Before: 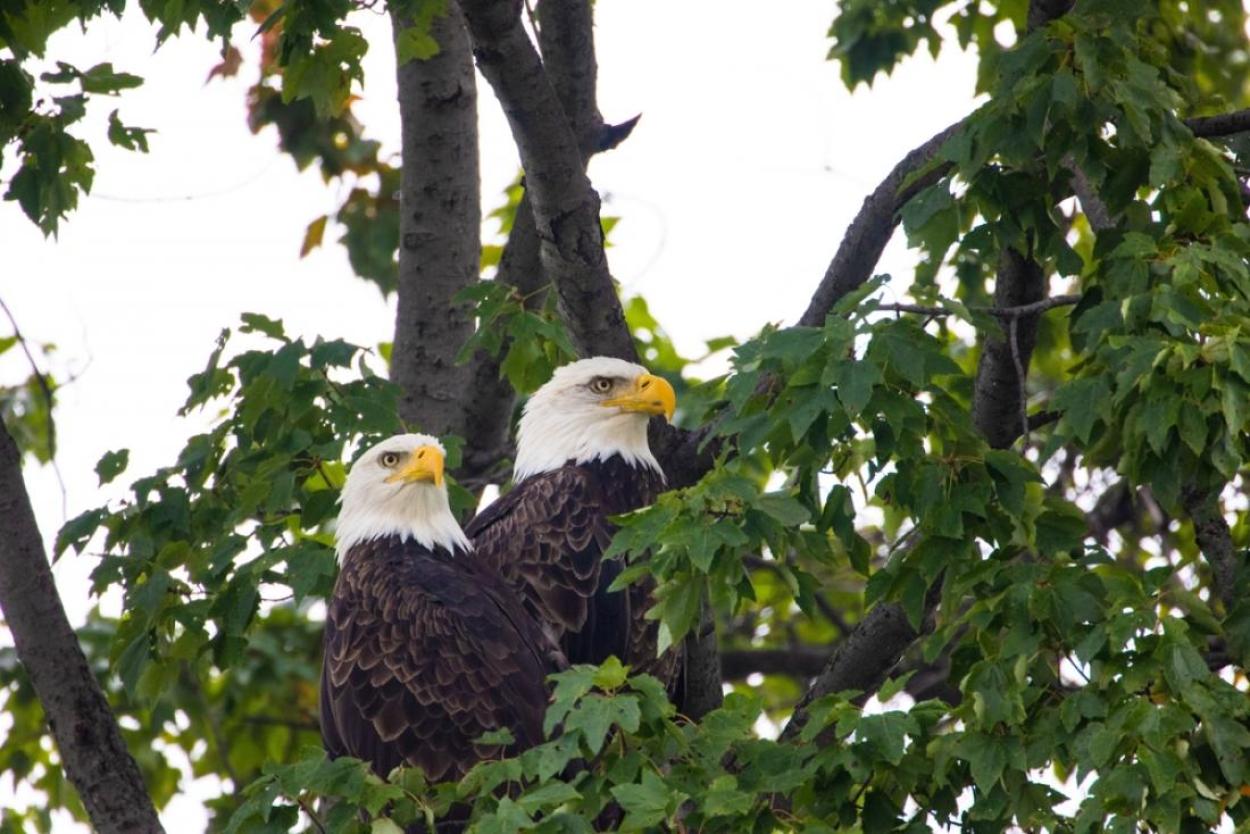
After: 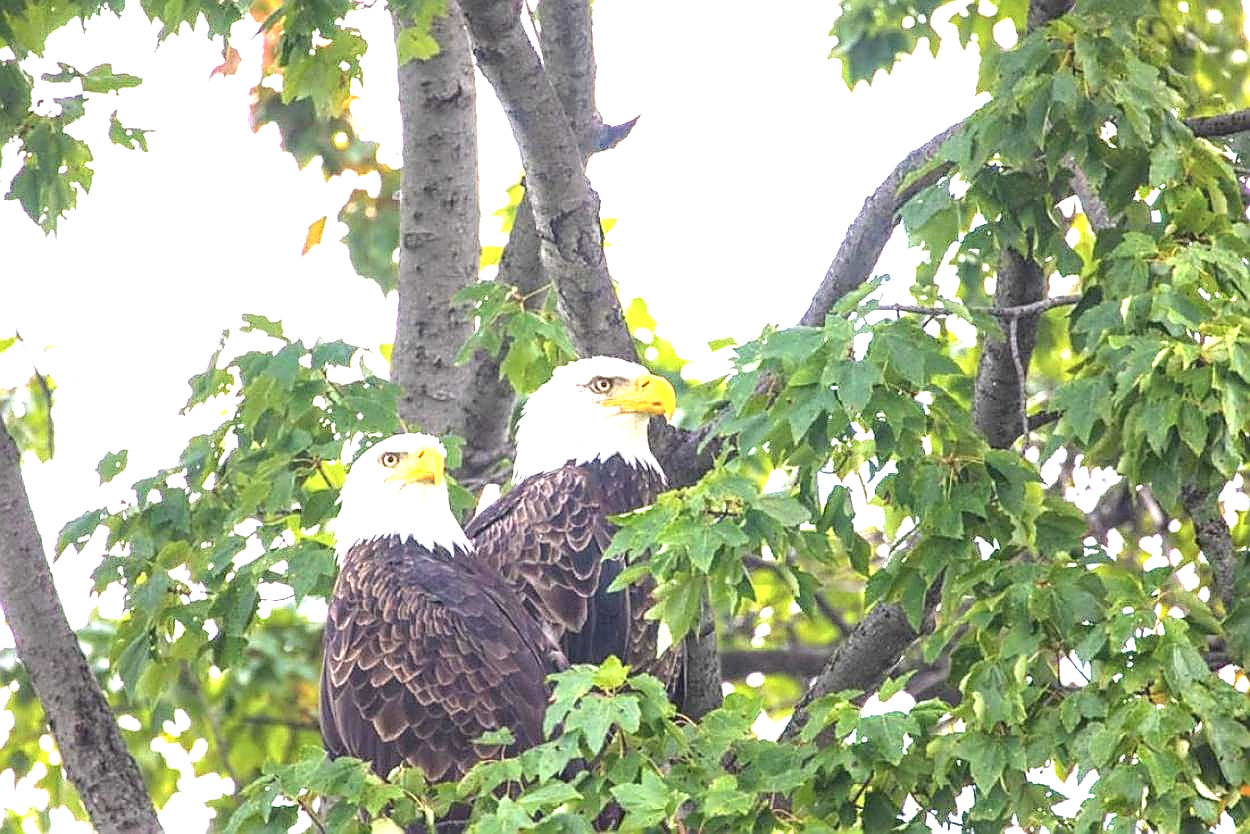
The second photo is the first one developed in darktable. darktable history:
sharpen: radius 1.4, amount 1.25, threshold 0.7
contrast brightness saturation: contrast -0.15, brightness 0.05, saturation -0.12
local contrast: on, module defaults
exposure: black level correction 0, exposure 2.088 EV, compensate exposure bias true, compensate highlight preservation false
